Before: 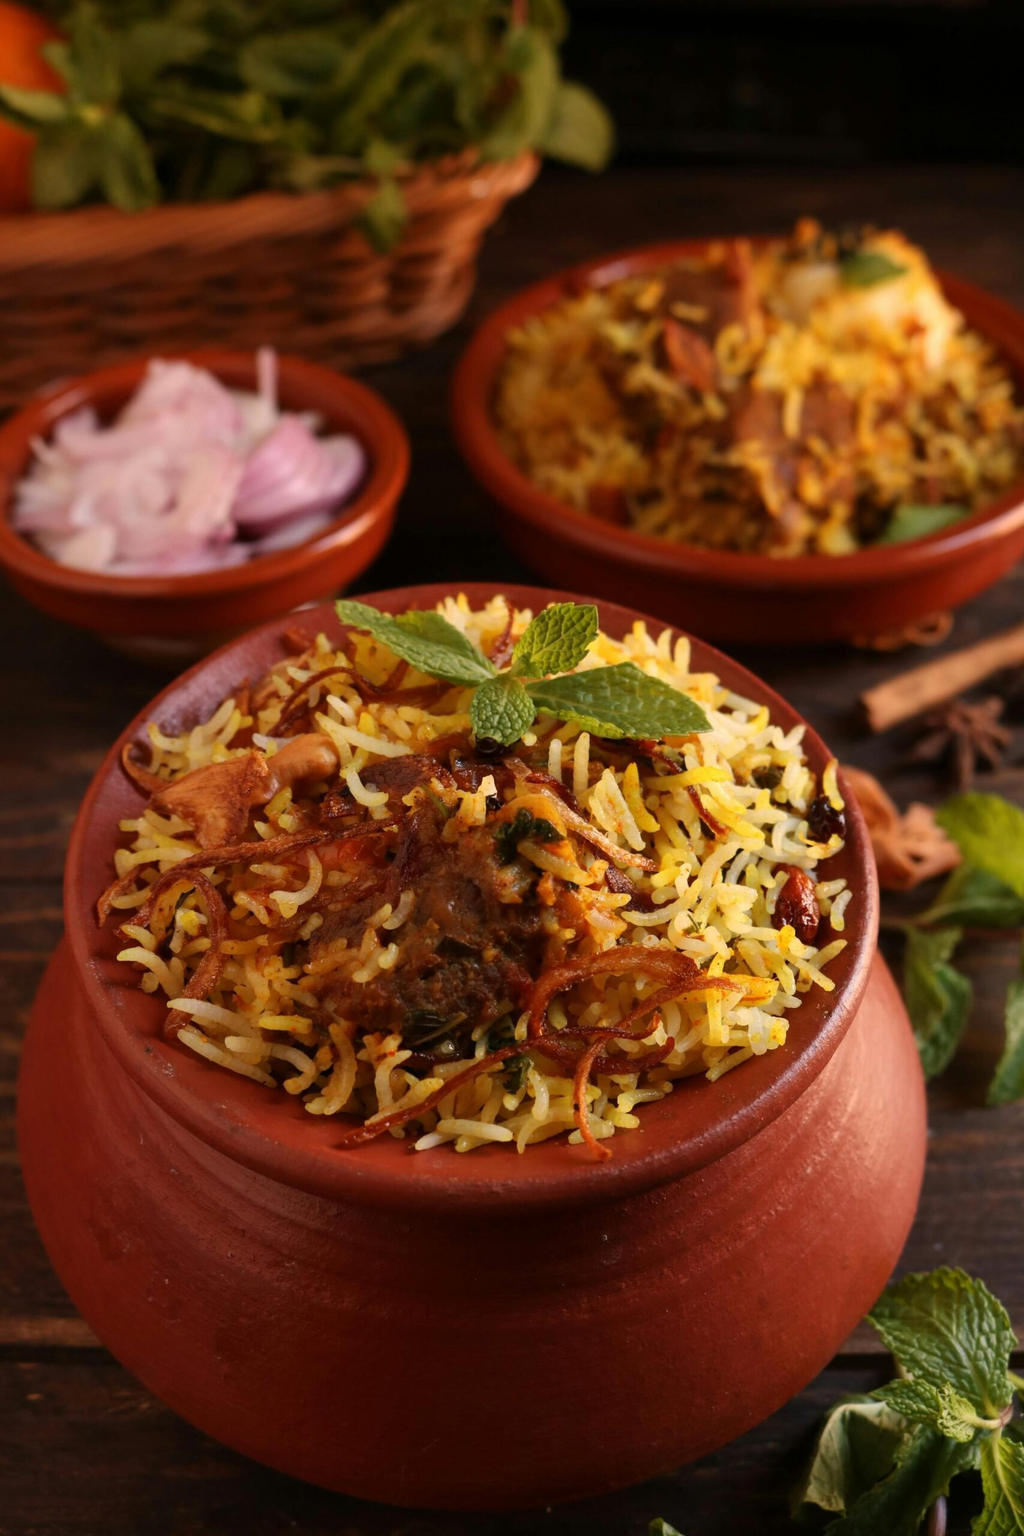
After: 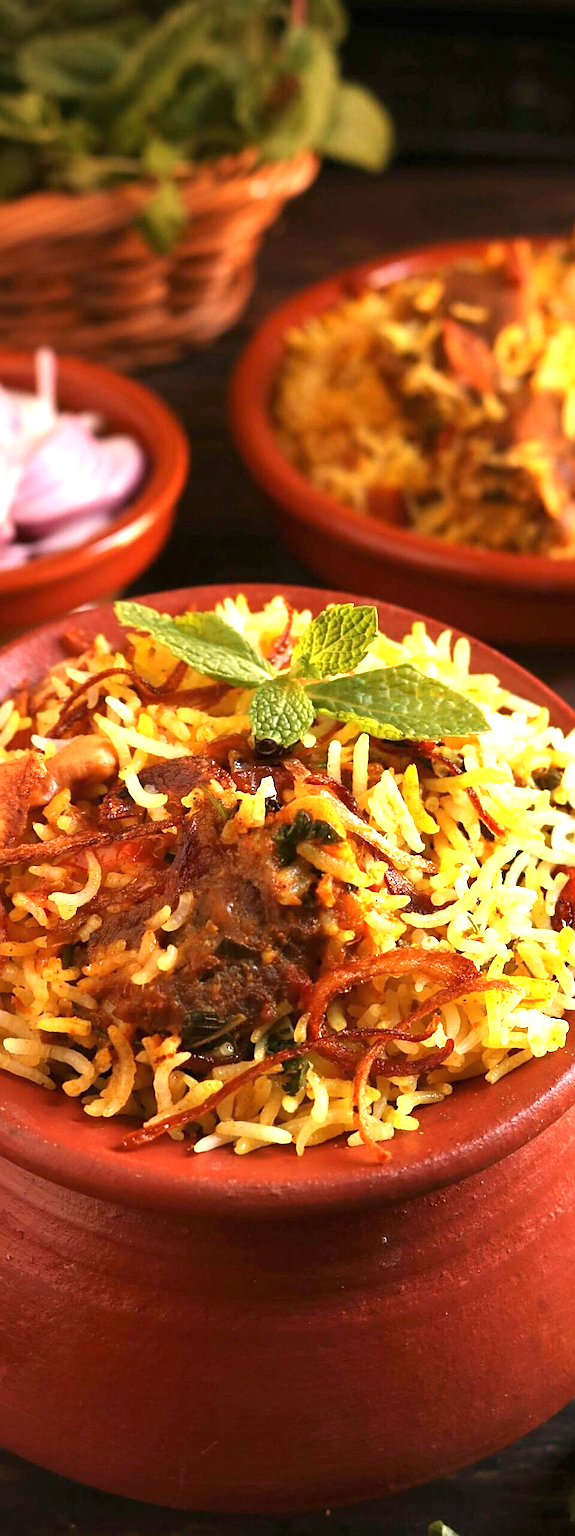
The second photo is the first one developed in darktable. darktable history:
sharpen: on, module defaults
crop: left 21.674%, right 22.086%
exposure: black level correction 0, exposure 1.45 EV, compensate exposure bias true, compensate highlight preservation false
vignetting: fall-off radius 93.87%
